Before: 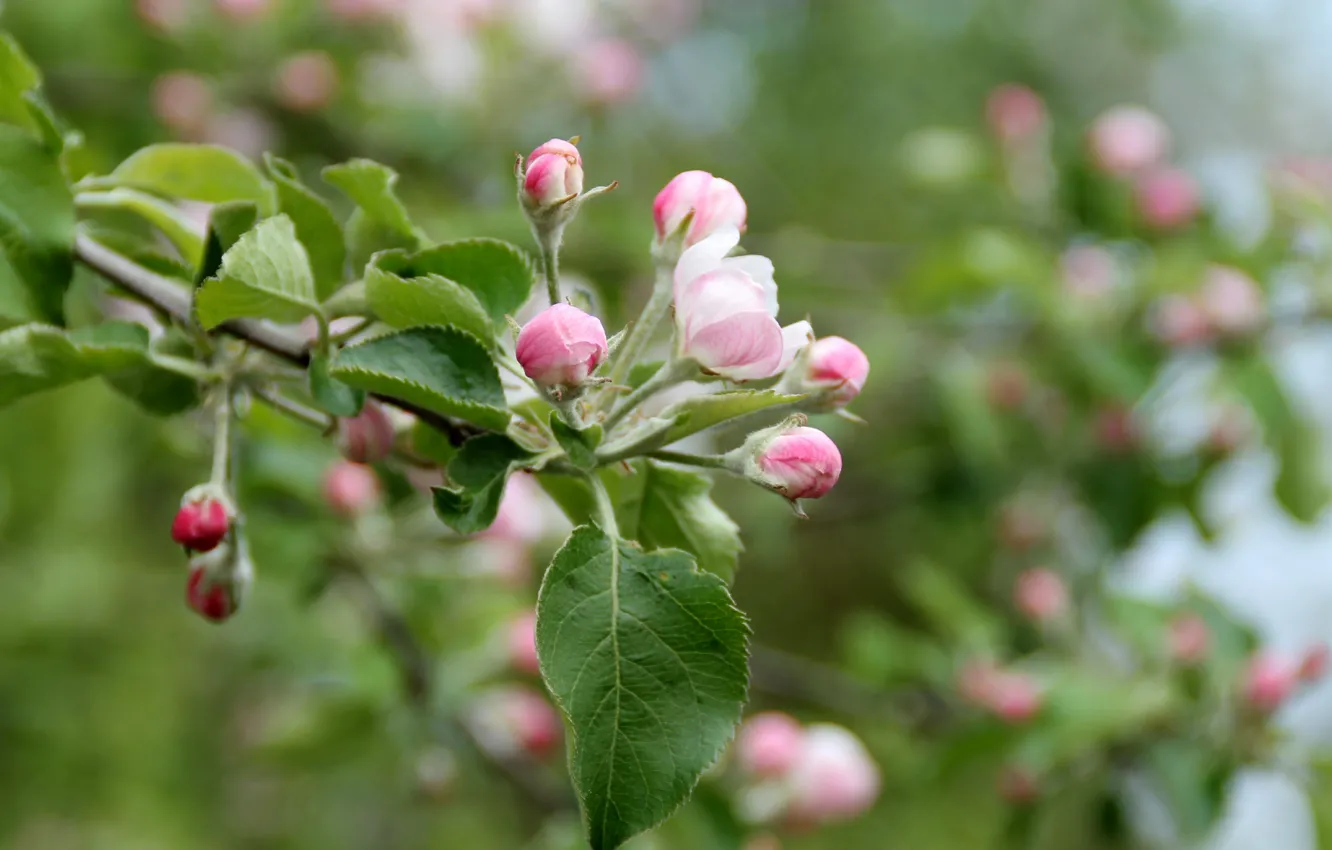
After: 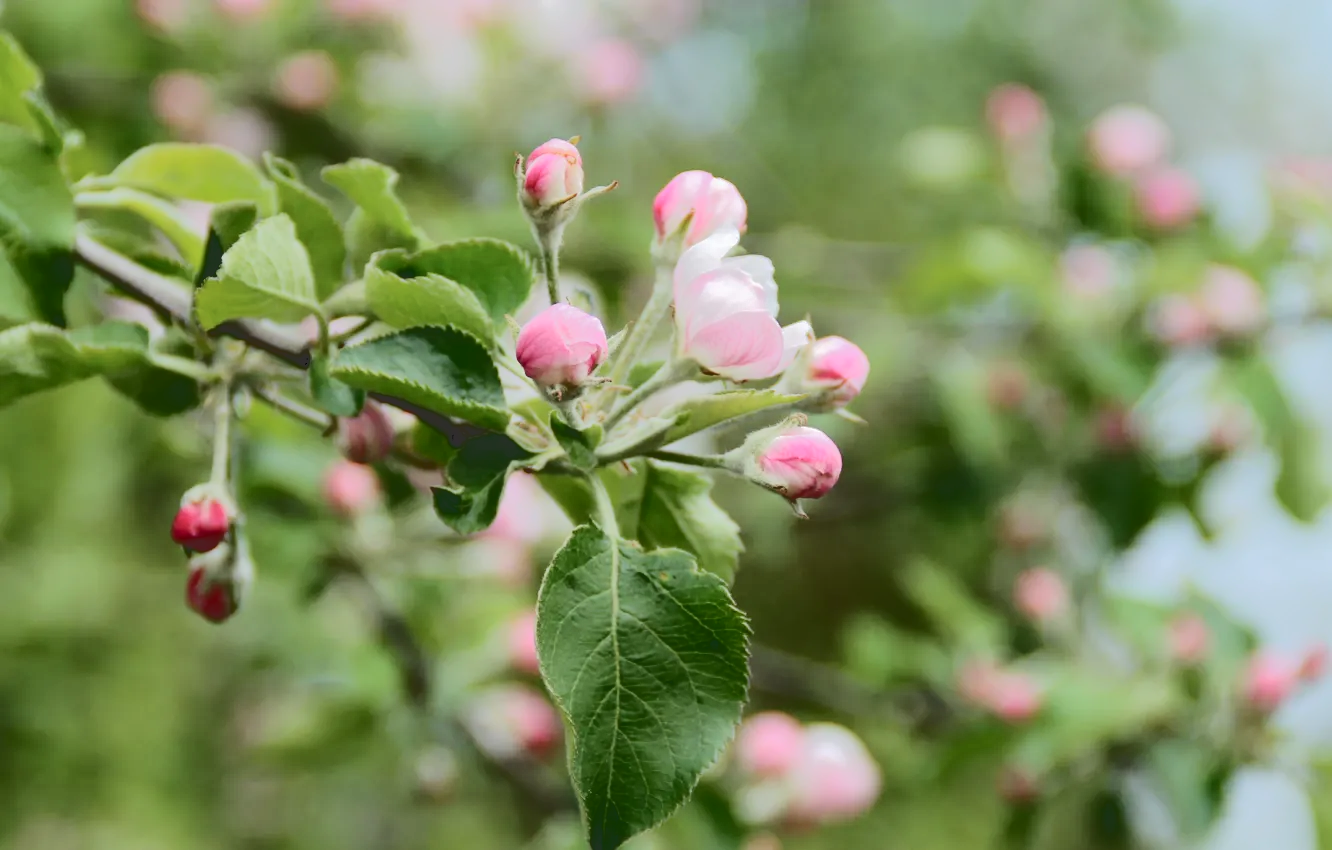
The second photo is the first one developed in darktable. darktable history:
tone curve: curves: ch0 [(0, 0) (0.003, 0.185) (0.011, 0.185) (0.025, 0.187) (0.044, 0.185) (0.069, 0.185) (0.1, 0.18) (0.136, 0.18) (0.177, 0.179) (0.224, 0.202) (0.277, 0.252) (0.335, 0.343) (0.399, 0.452) (0.468, 0.553) (0.543, 0.643) (0.623, 0.717) (0.709, 0.778) (0.801, 0.82) (0.898, 0.856) (1, 1)], color space Lab, independent channels, preserve colors none
